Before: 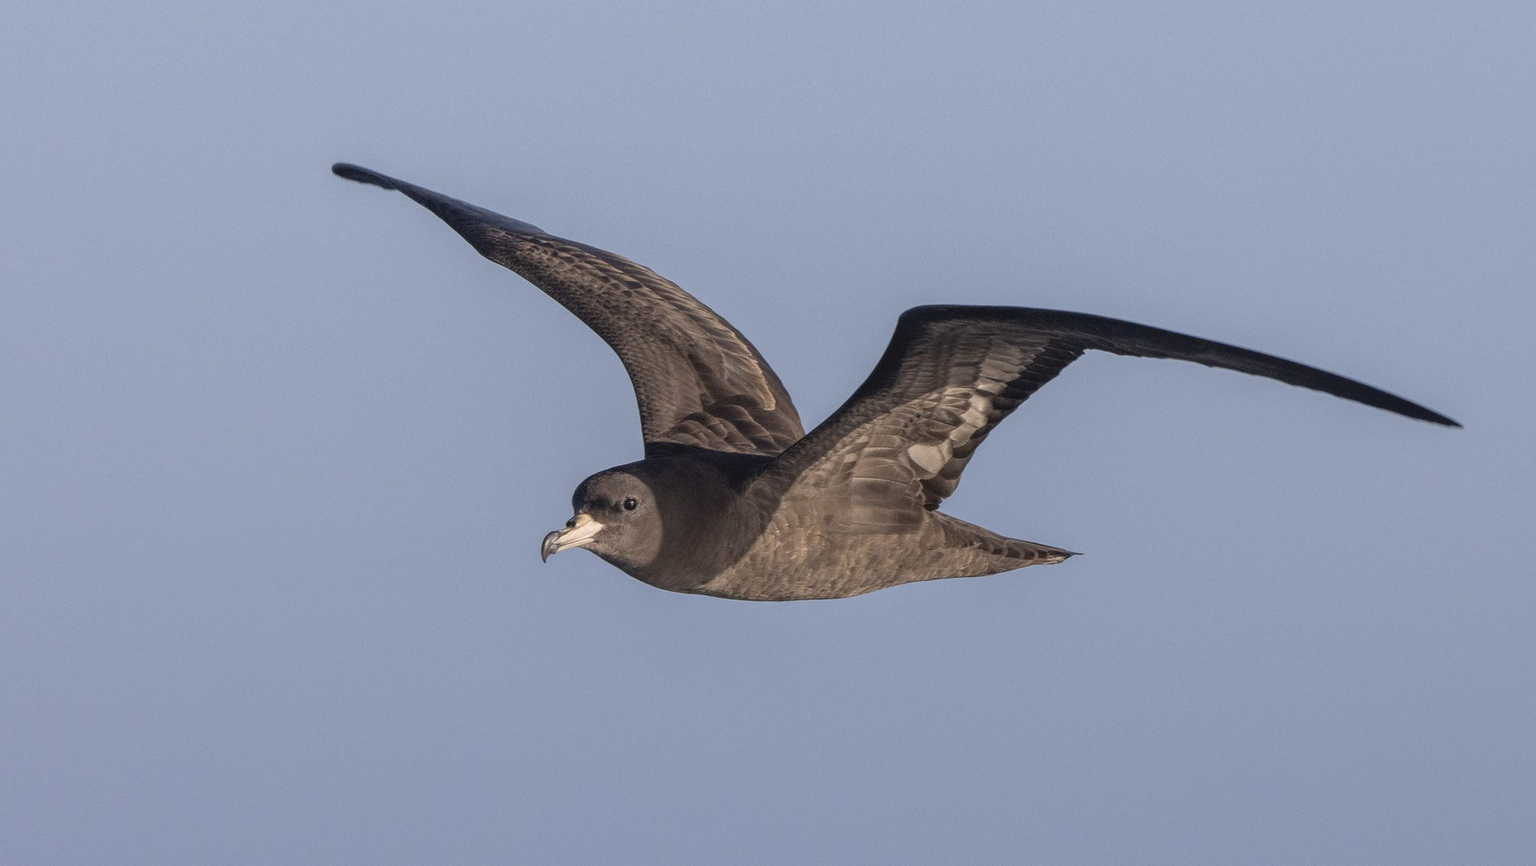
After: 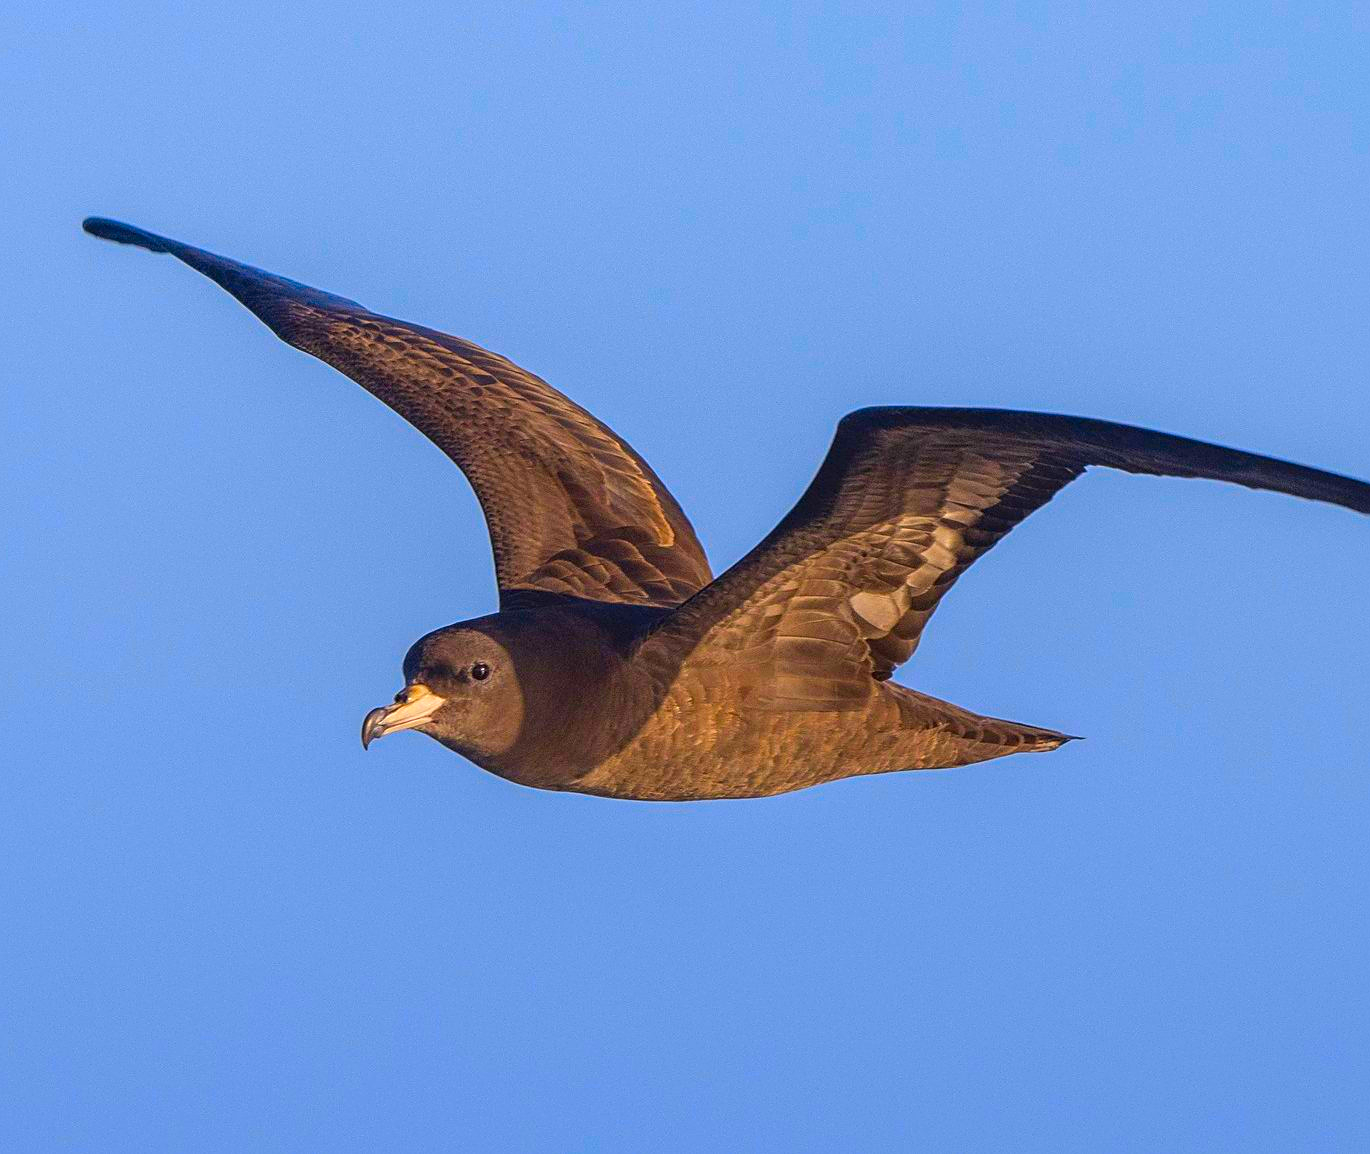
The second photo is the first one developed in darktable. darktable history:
color correction: highlights b* 0.041, saturation 2.95
sharpen: amount 0.495
crop and rotate: left 17.622%, right 15.456%
